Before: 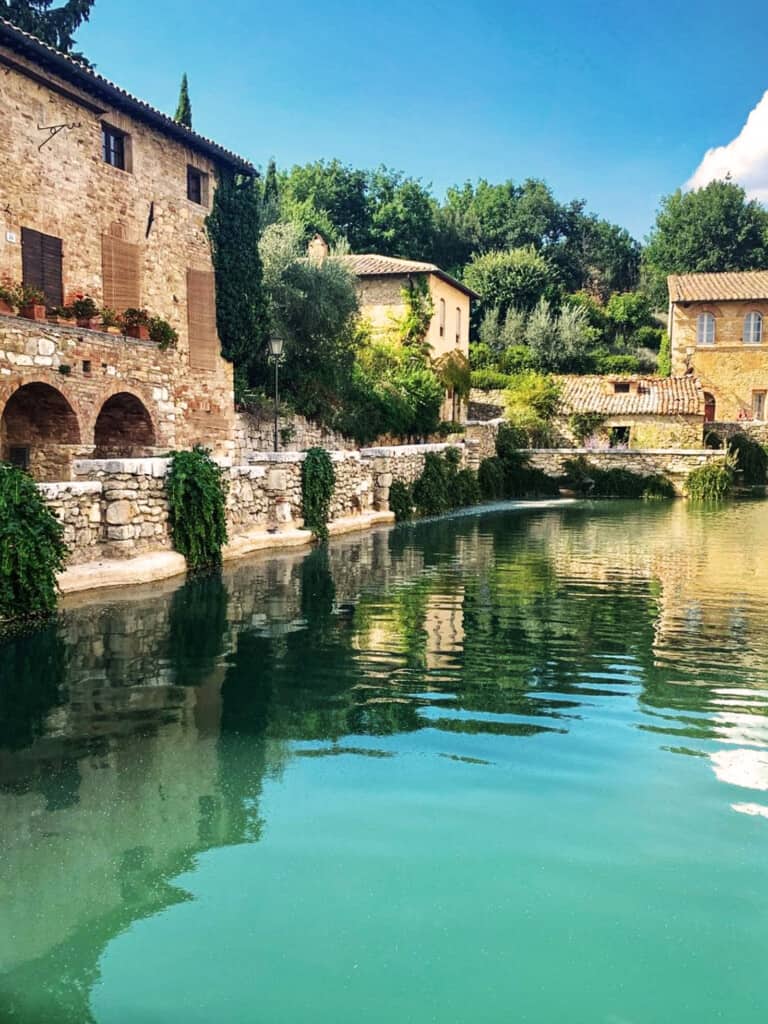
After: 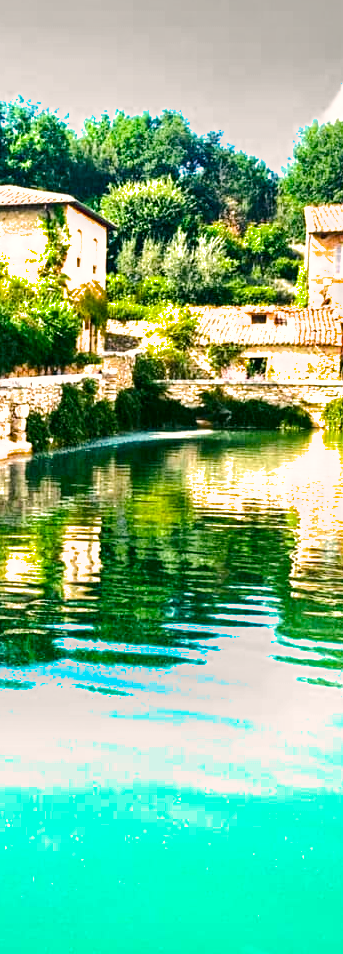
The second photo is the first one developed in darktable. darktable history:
color balance rgb: perceptual saturation grading › global saturation 35.021%, perceptual saturation grading › highlights -25.133%, perceptual saturation grading › shadows 49.492%, perceptual brilliance grading › highlights 19.75%, perceptual brilliance grading › mid-tones 19.593%, perceptual brilliance grading › shadows -19.565%, contrast 4.535%
filmic rgb: black relative exposure -15.02 EV, white relative exposure 3 EV, target black luminance 0%, hardness 9.27, latitude 98.78%, contrast 0.914, shadows ↔ highlights balance 0.701%, add noise in highlights 0.001, color science v3 (2019), use custom middle-gray values true, iterations of high-quality reconstruction 0, contrast in highlights soft
crop: left 47.303%, top 6.799%, right 8.032%
exposure: black level correction 0, exposure 0.691 EV, compensate exposure bias true, compensate highlight preservation false
color correction: highlights a* 4.21, highlights b* 4.98, shadows a* -7.55, shadows b* 4.95
